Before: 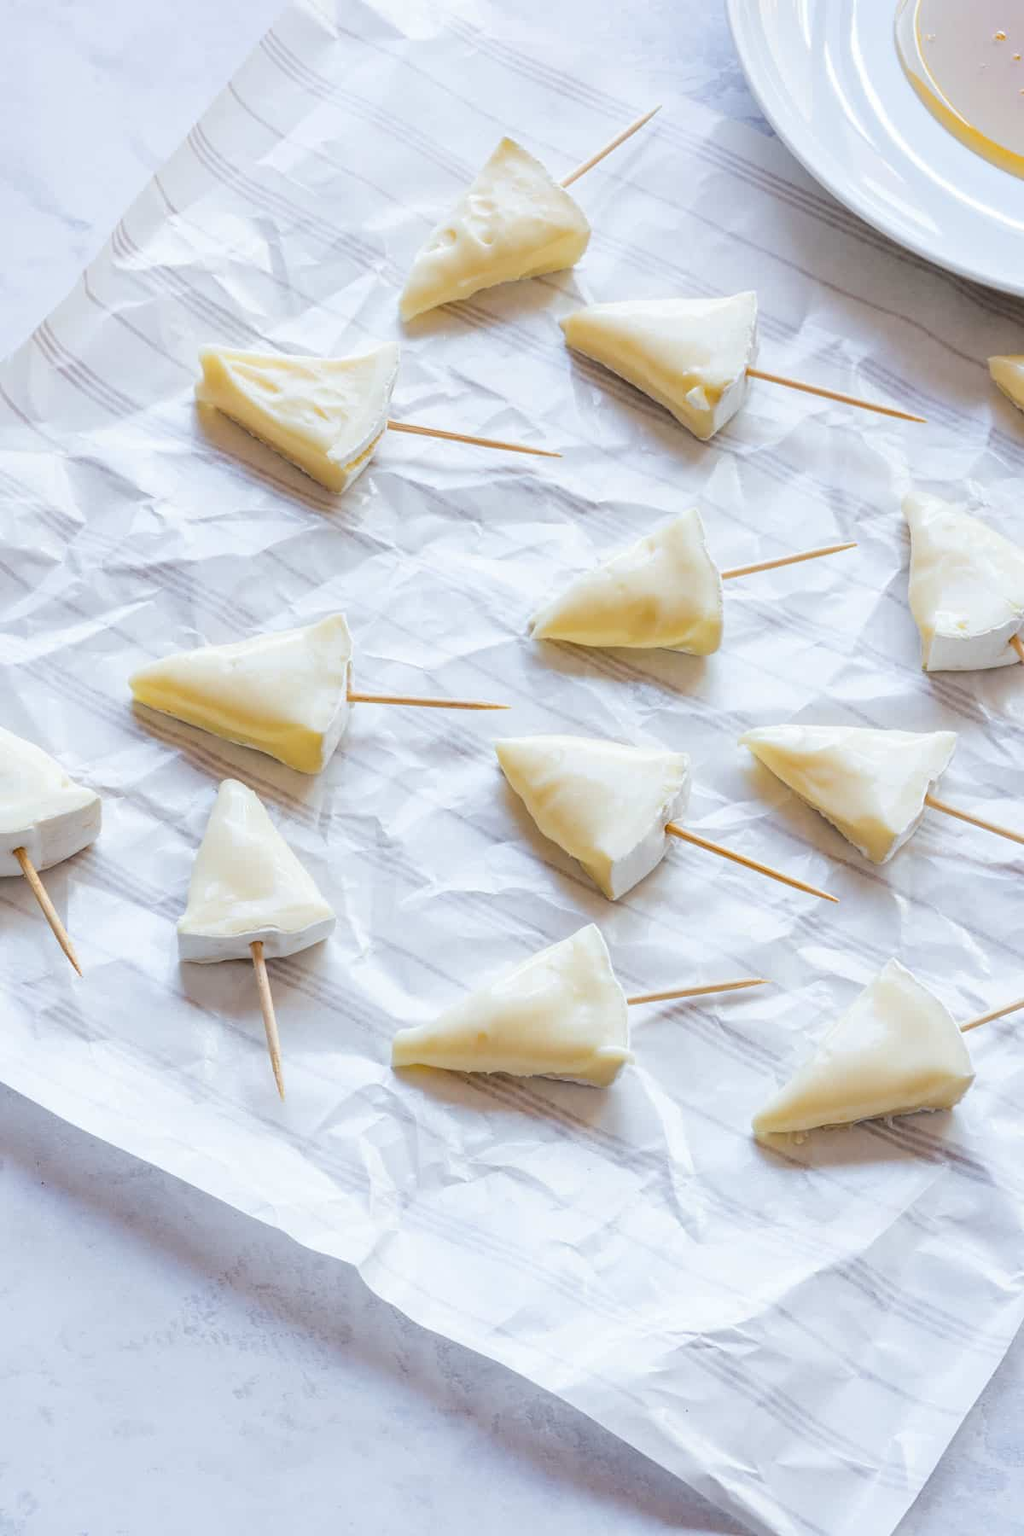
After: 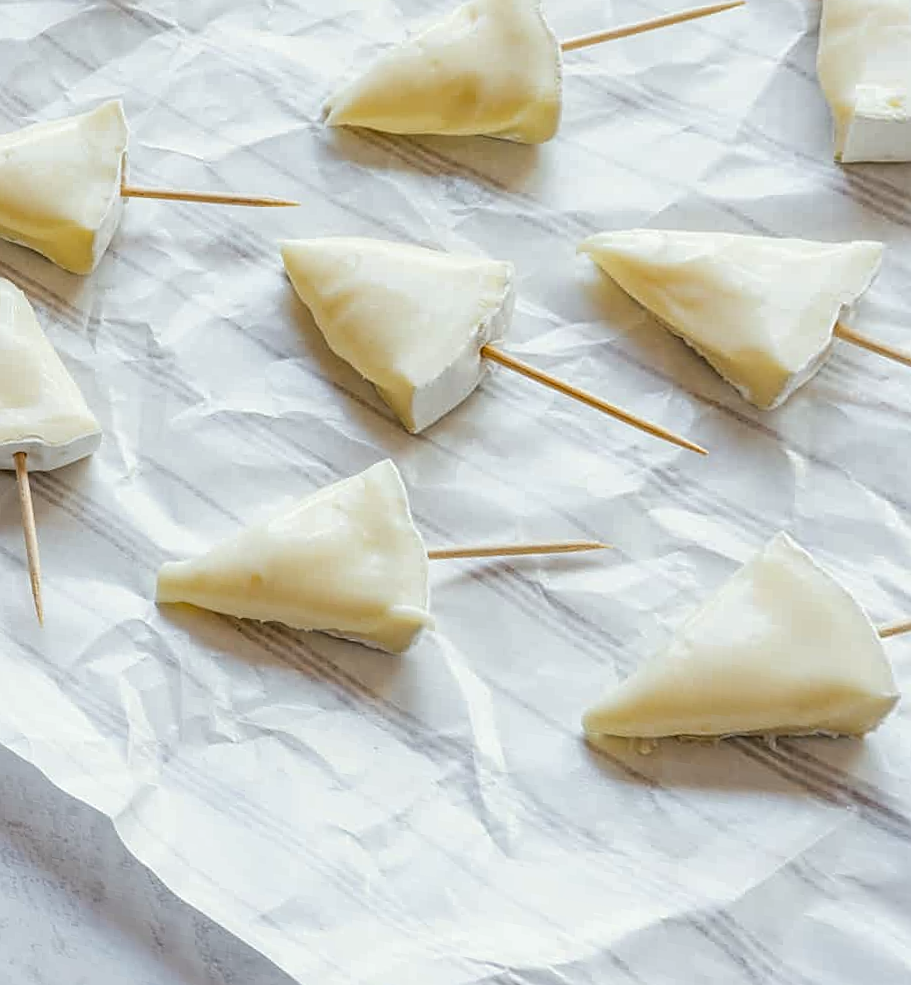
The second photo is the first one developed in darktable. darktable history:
crop and rotate: left 17.299%, top 35.115%, right 7.015%, bottom 1.024%
local contrast: detail 130%
color balance: mode lift, gamma, gain (sRGB), lift [1.04, 1, 1, 0.97], gamma [1.01, 1, 1, 0.97], gain [0.96, 1, 1, 0.97]
rotate and perspective: rotation 1.69°, lens shift (vertical) -0.023, lens shift (horizontal) -0.291, crop left 0.025, crop right 0.988, crop top 0.092, crop bottom 0.842
sharpen: on, module defaults
